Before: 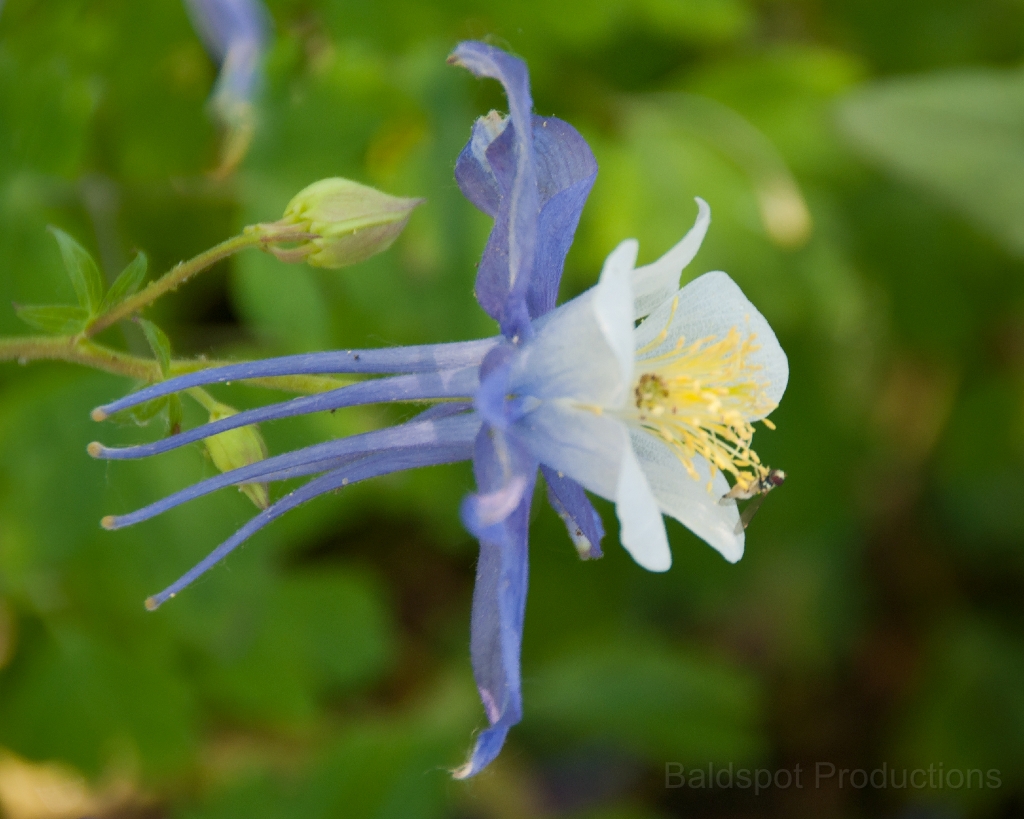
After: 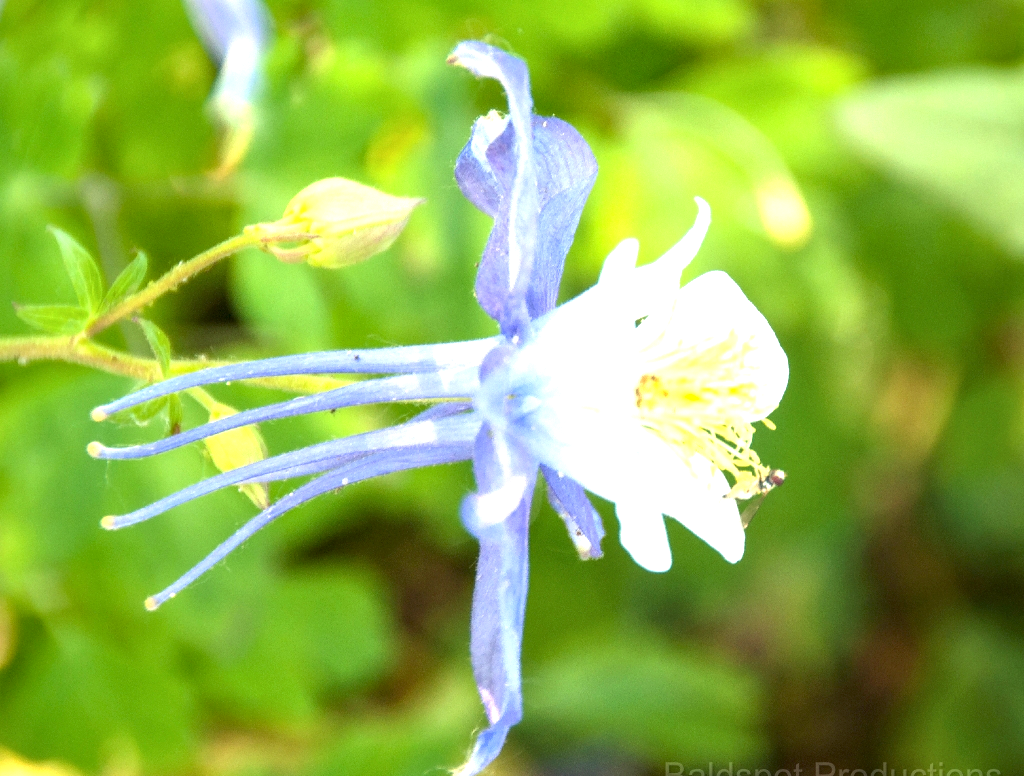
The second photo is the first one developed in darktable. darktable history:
exposure: black level correction 0, exposure 1.668 EV, compensate exposure bias true, compensate highlight preservation false
crop and rotate: top 0.009%, bottom 5.123%
contrast brightness saturation: contrast 0.096, brightness 0.014, saturation 0.018
local contrast: on, module defaults
